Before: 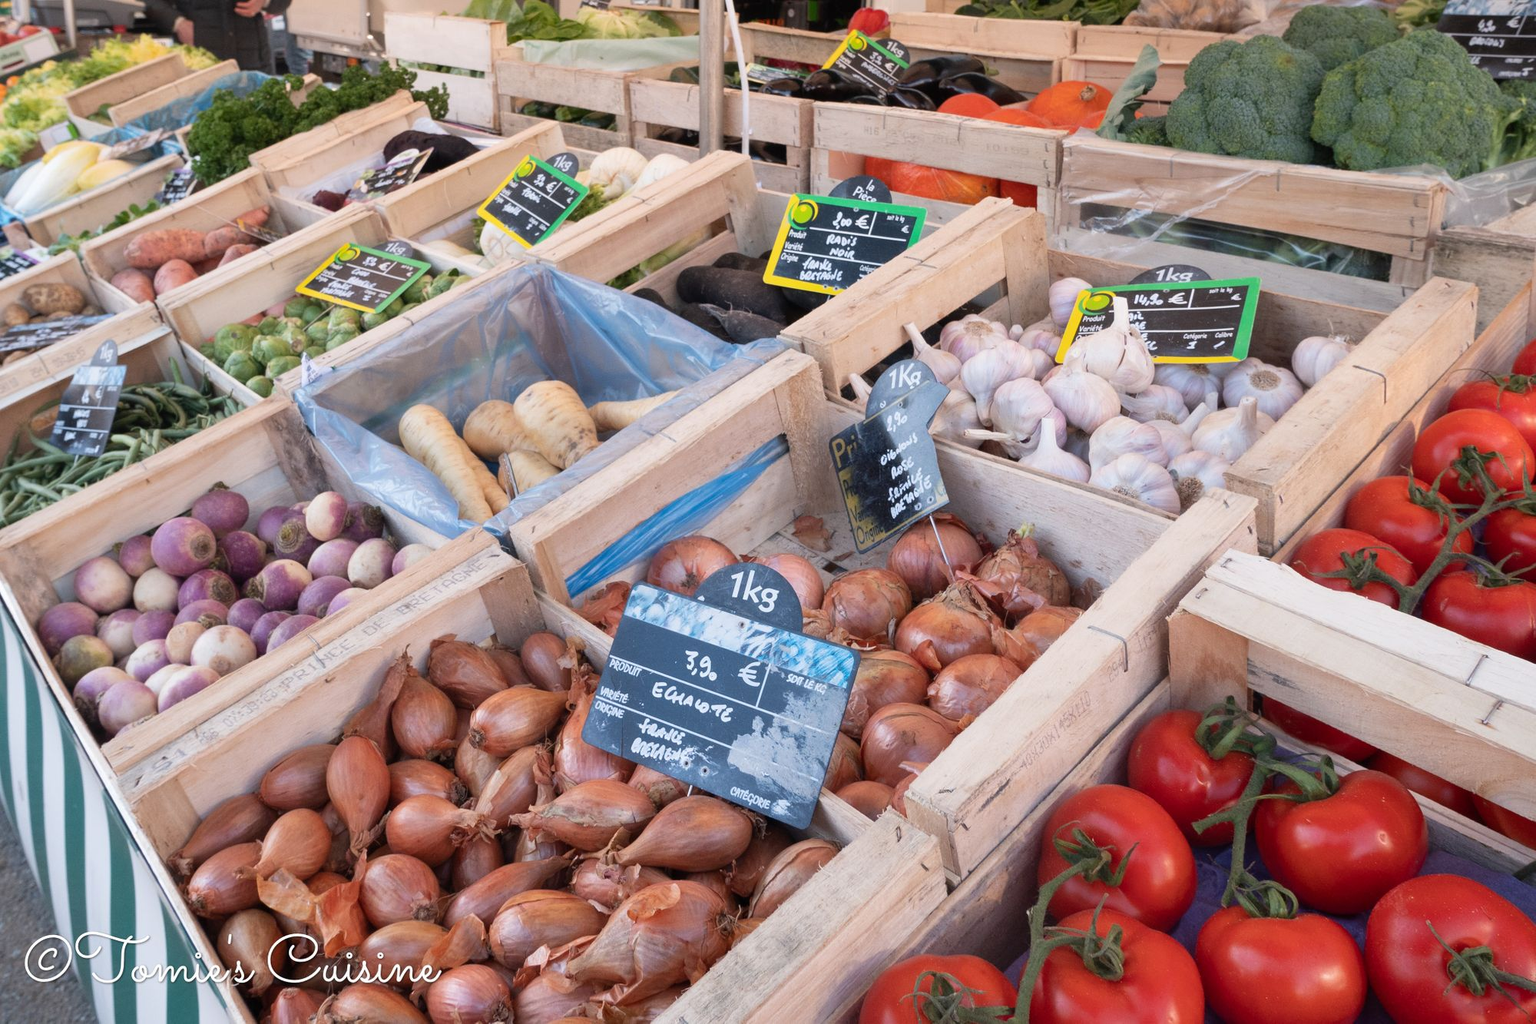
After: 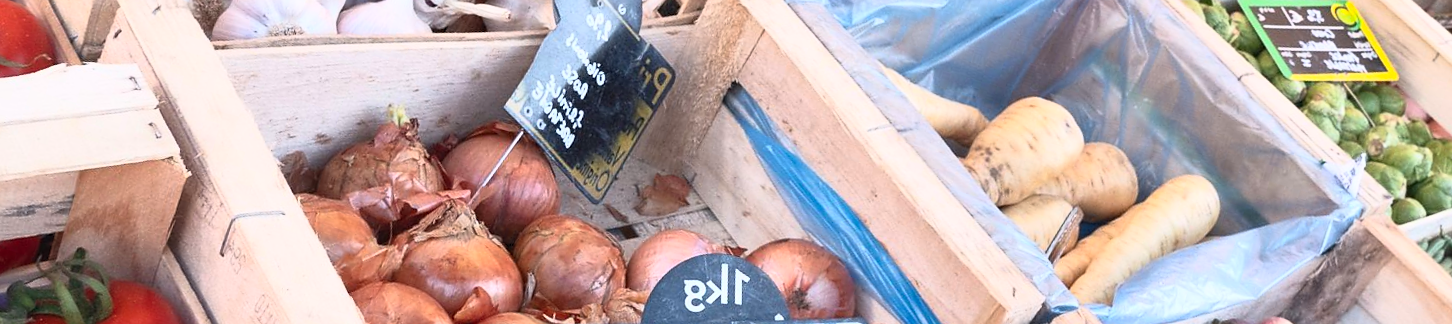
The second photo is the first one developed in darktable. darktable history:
sharpen: radius 1.458, amount 0.398, threshold 1.271
crop and rotate: angle 16.12°, top 30.835%, bottom 35.653%
base curve: curves: ch0 [(0, 0) (0.257, 0.25) (0.482, 0.586) (0.757, 0.871) (1, 1)]
contrast brightness saturation: contrast 0.2, brightness 0.15, saturation 0.14
